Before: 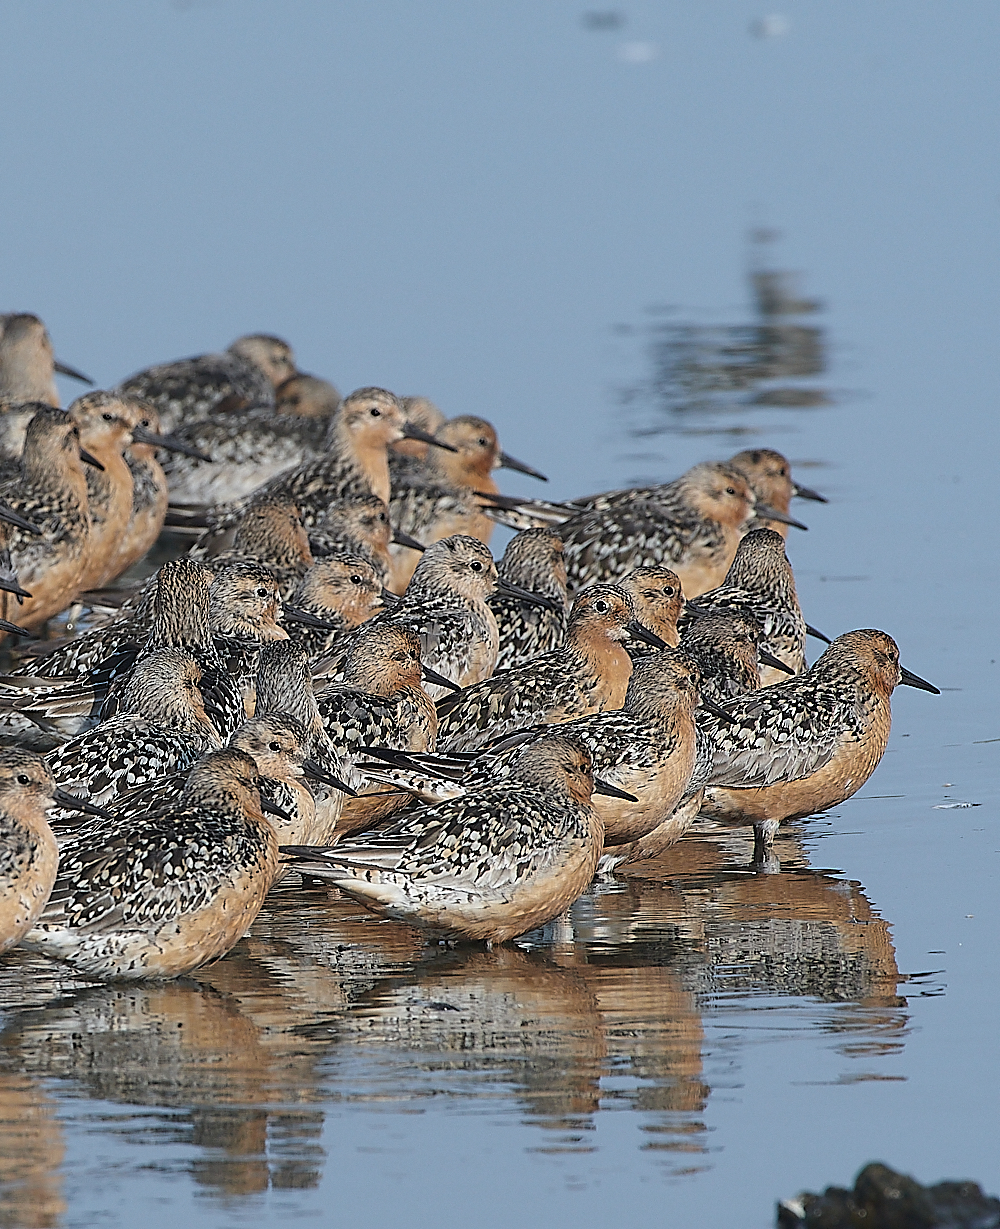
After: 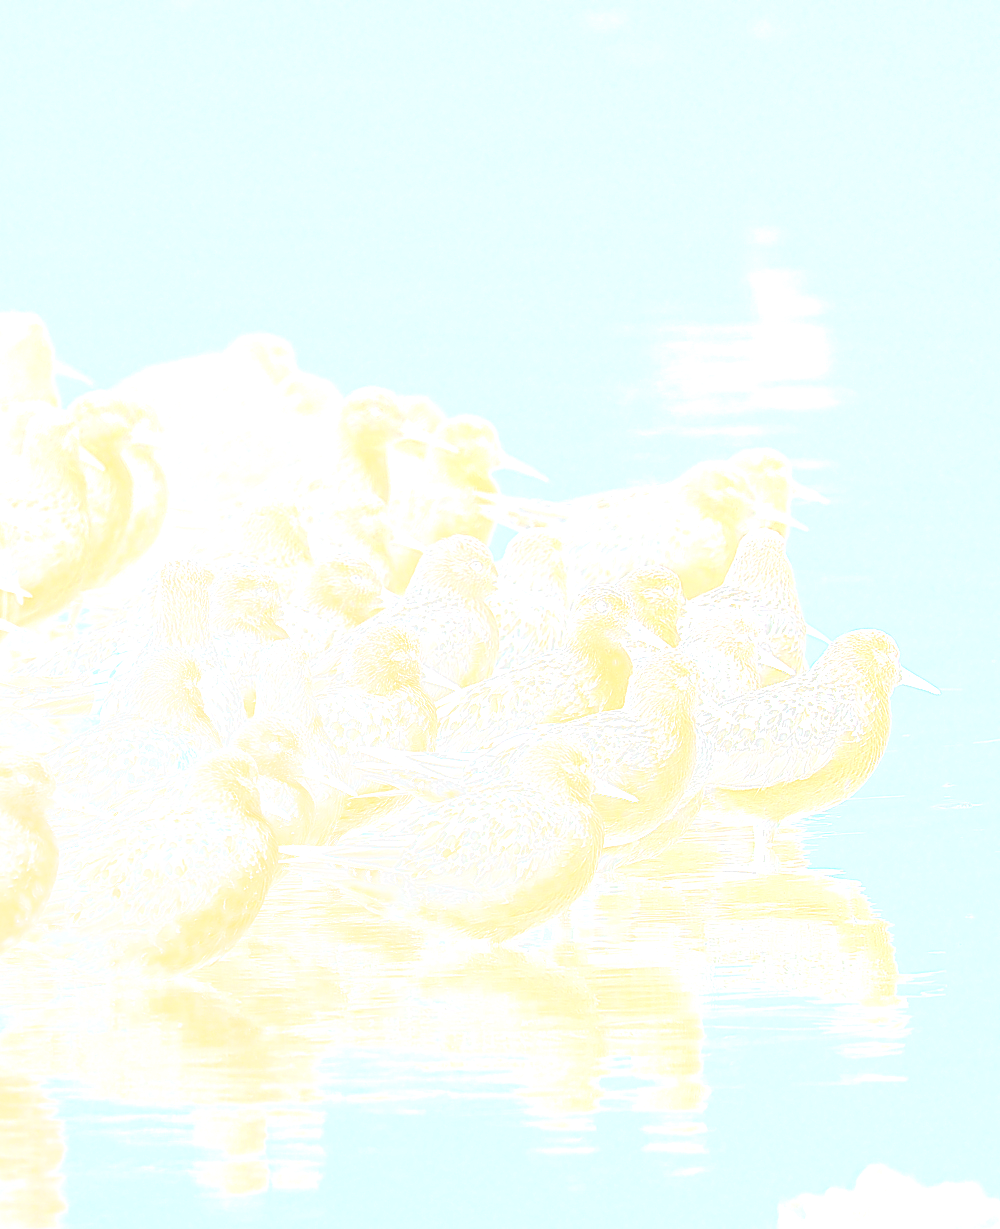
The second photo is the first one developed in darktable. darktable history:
exposure: exposure 0.781 EV, compensate highlight preservation false
grain: coarseness 0.09 ISO, strength 40%
bloom: size 70%, threshold 25%, strength 70%
sharpen: on, module defaults
color balance: output saturation 120%
